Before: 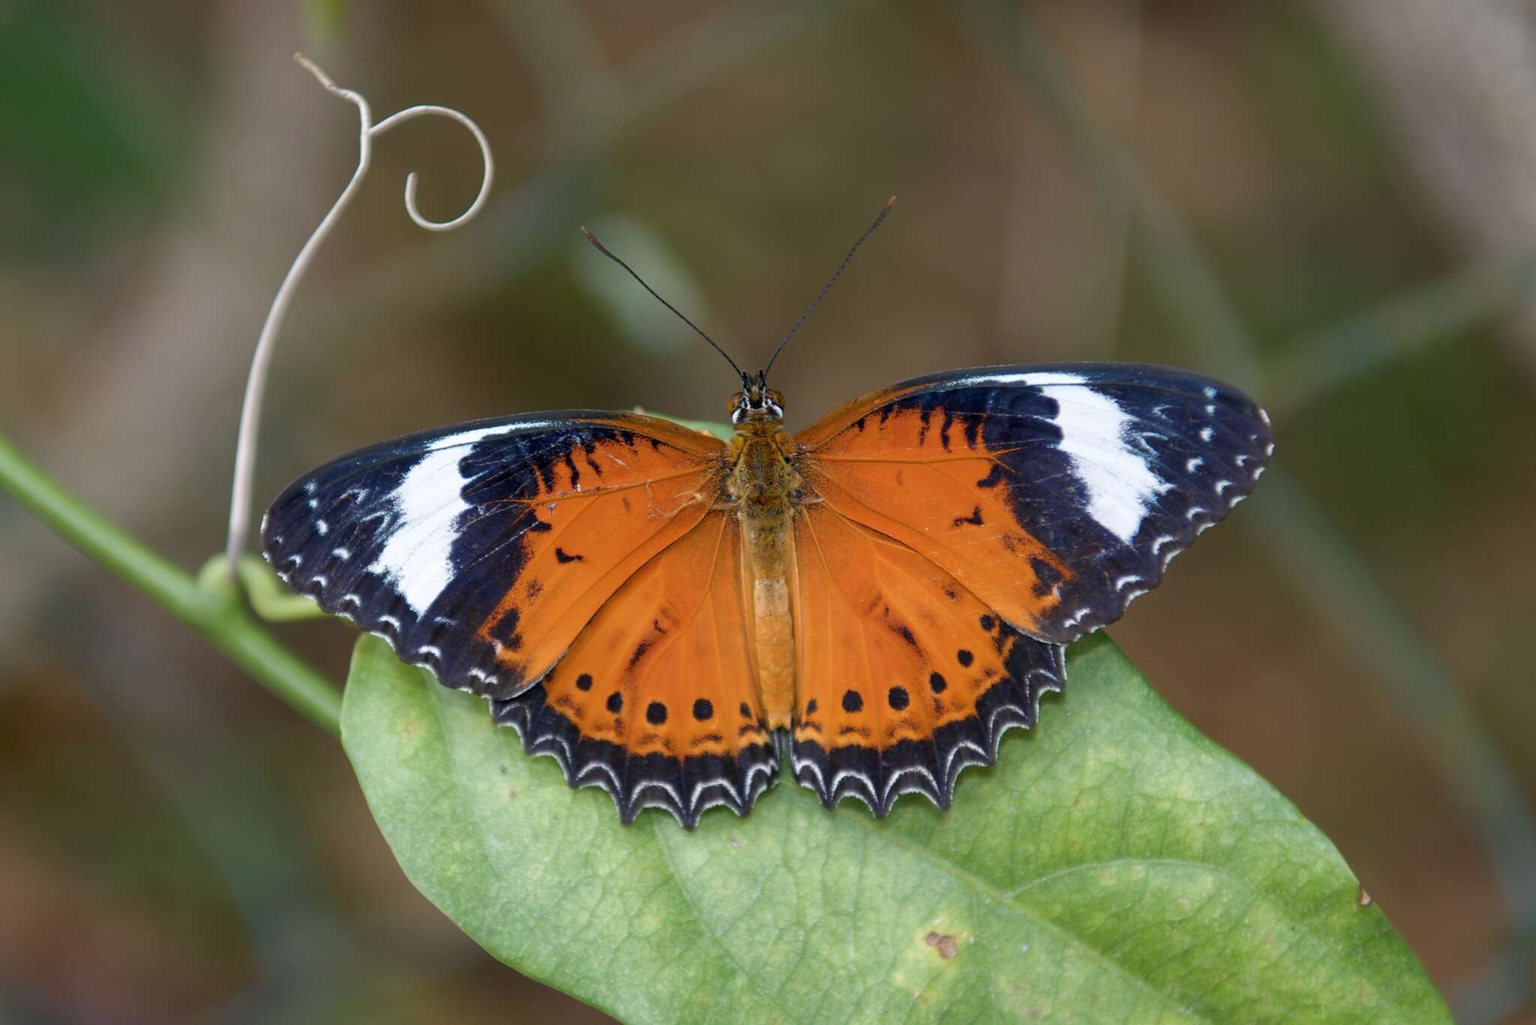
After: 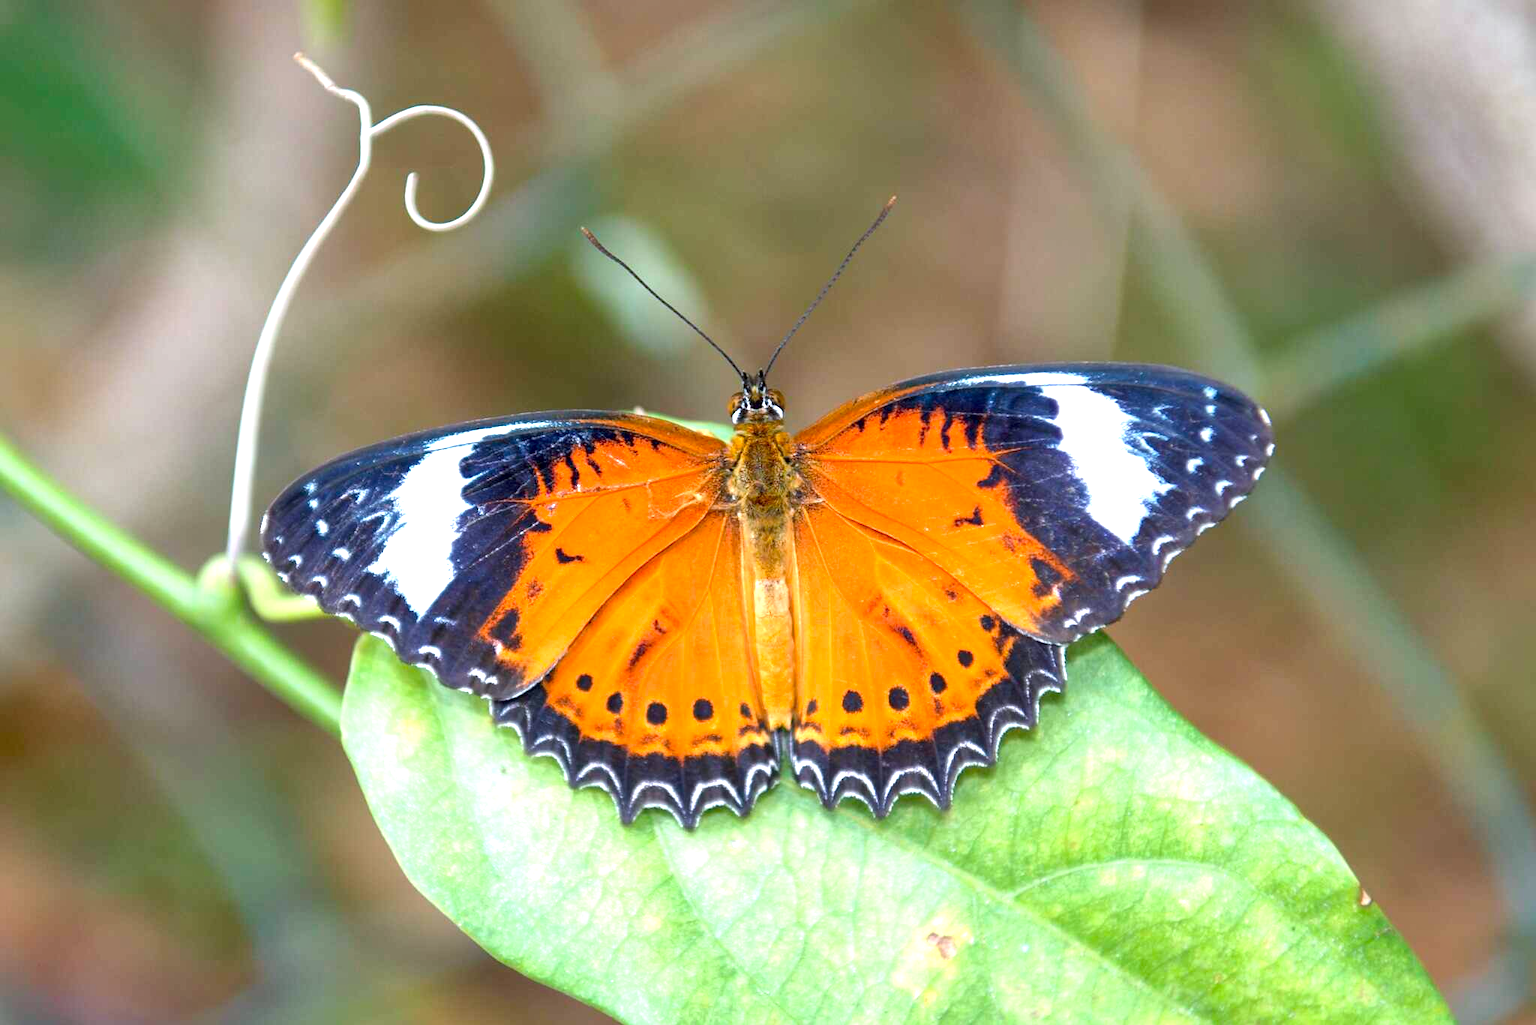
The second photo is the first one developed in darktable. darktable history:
white balance: red 0.974, blue 1.044
local contrast: mode bilateral grid, contrast 20, coarseness 50, detail 120%, midtone range 0.2
exposure: black level correction 0.001, exposure 1.398 EV, compensate exposure bias true, compensate highlight preservation false
